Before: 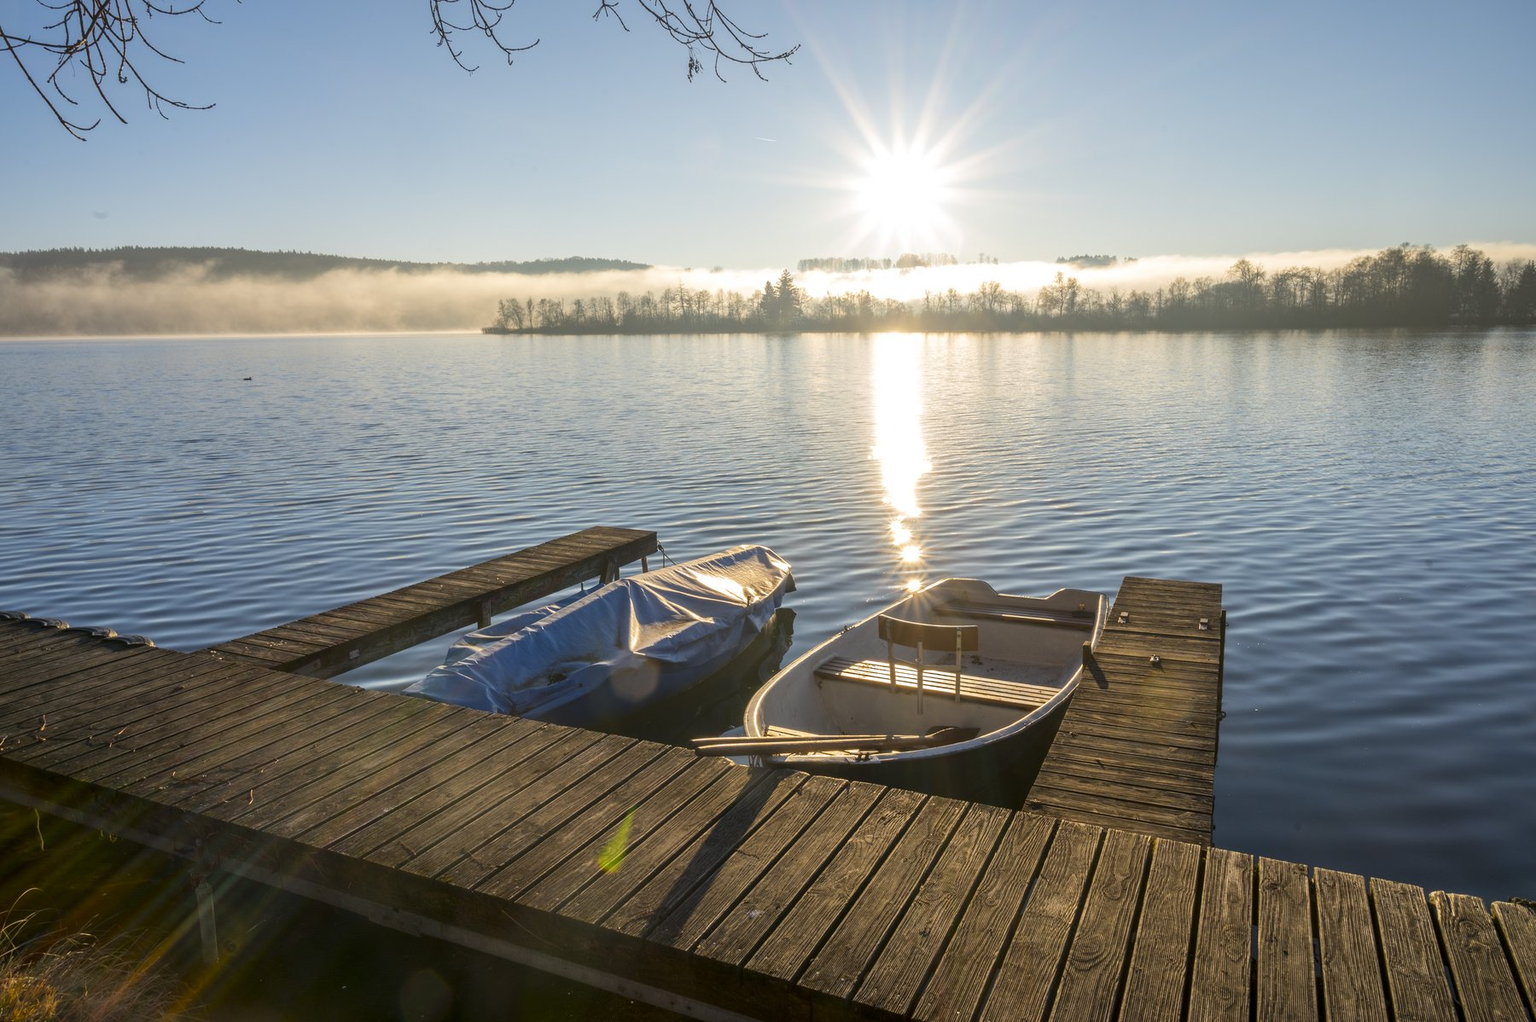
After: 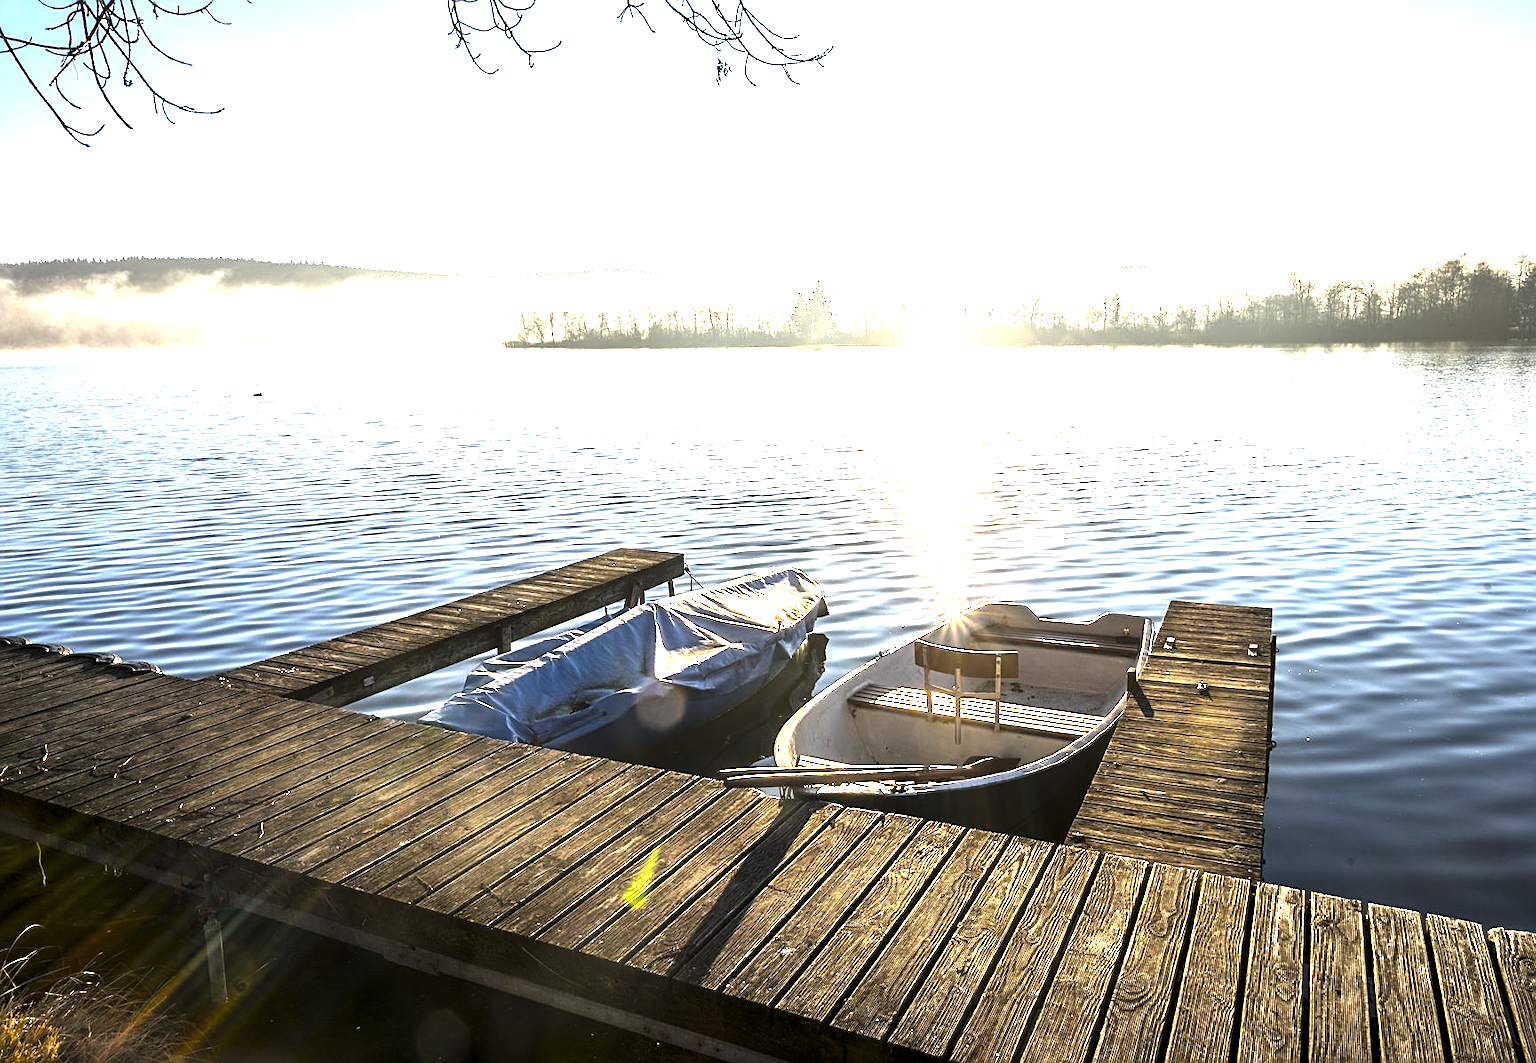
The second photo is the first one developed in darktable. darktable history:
crop: right 3.909%, bottom 0.042%
sharpen: on, module defaults
exposure: exposure 1.064 EV, compensate highlight preservation false
levels: levels [0.044, 0.475, 0.791]
